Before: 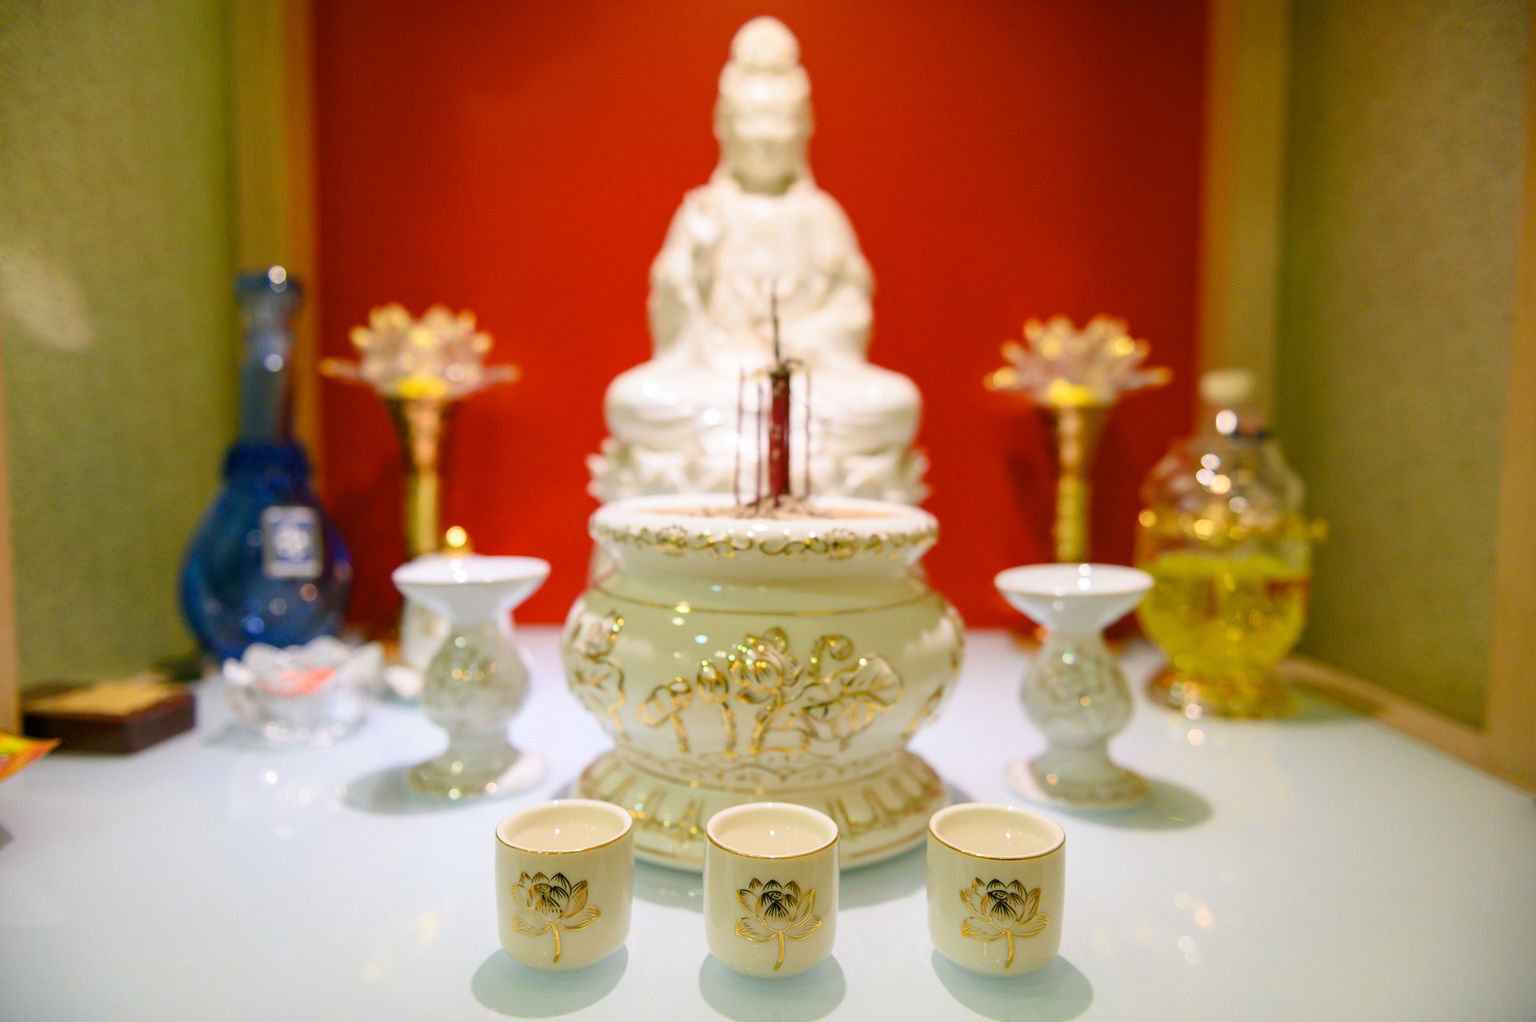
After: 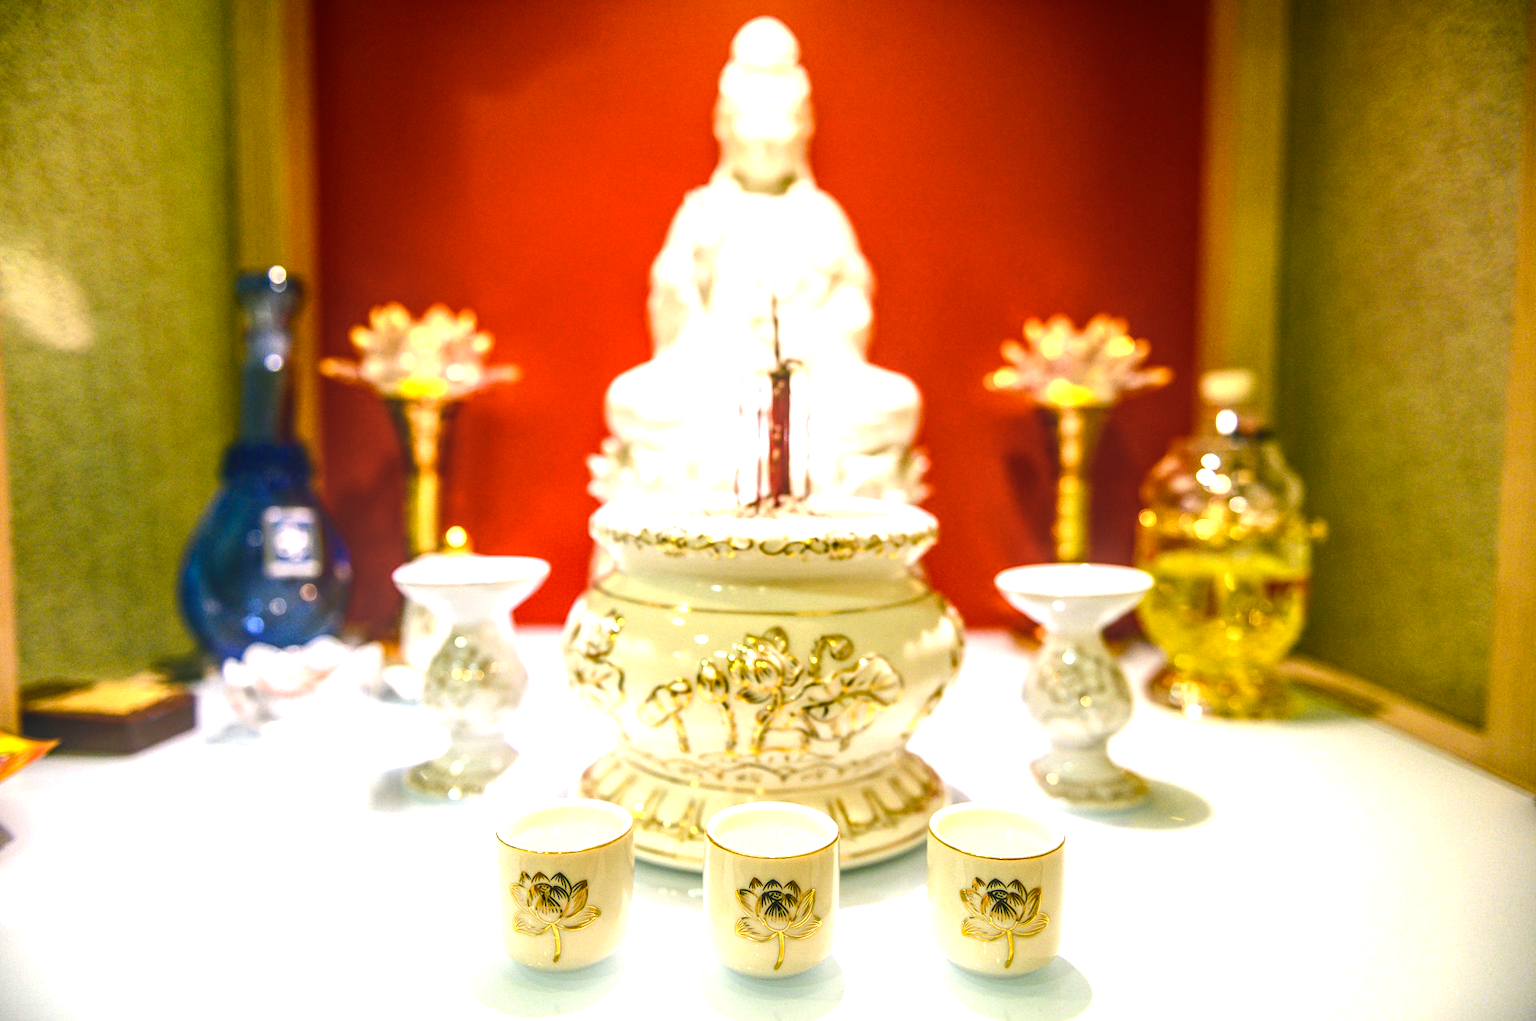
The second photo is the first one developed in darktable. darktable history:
color balance rgb: shadows lift › chroma 1%, shadows lift › hue 217.2°, power › hue 310.8°, highlights gain › chroma 1%, highlights gain › hue 54°, global offset › luminance 0.5%, global offset › hue 171.6°, perceptual saturation grading › global saturation 14.09%, perceptual saturation grading › highlights -25%, perceptual saturation grading › shadows 30%, perceptual brilliance grading › highlights 13.42%, perceptual brilliance grading › mid-tones 8.05%, perceptual brilliance grading › shadows -17.45%, global vibrance 25%
local contrast: highlights 0%, shadows 0%, detail 133%
tone equalizer: -8 EV -0.75 EV, -7 EV -0.7 EV, -6 EV -0.6 EV, -5 EV -0.4 EV, -3 EV 0.4 EV, -2 EV 0.6 EV, -1 EV 0.7 EV, +0 EV 0.75 EV, edges refinement/feathering 500, mask exposure compensation -1.57 EV, preserve details no
